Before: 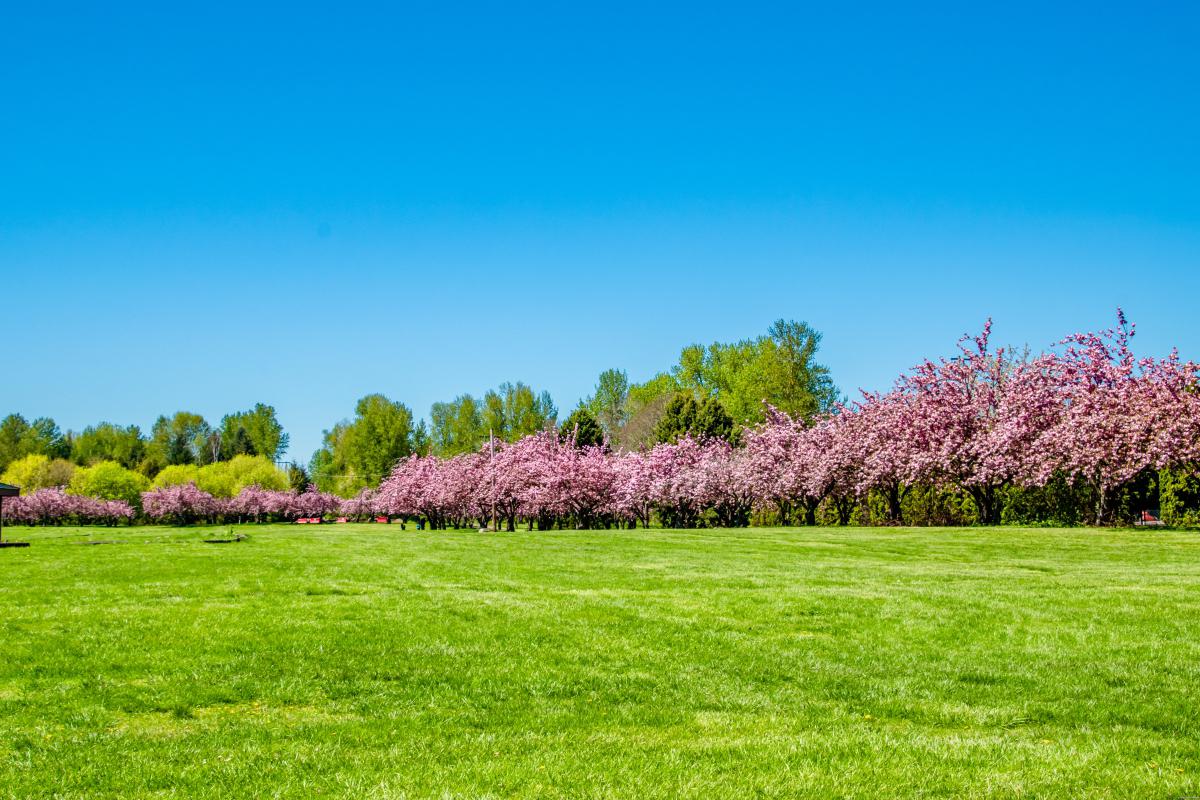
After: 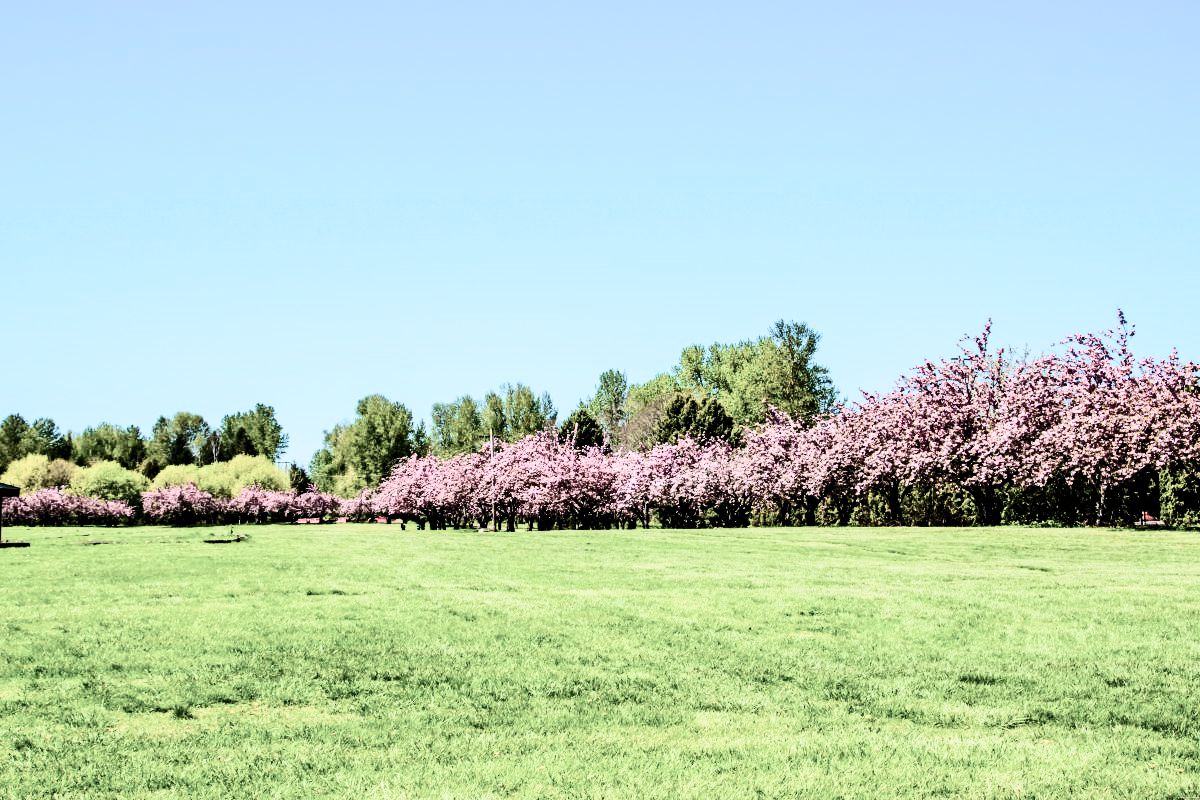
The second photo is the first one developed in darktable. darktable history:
contrast brightness saturation: contrast 0.399, brightness 0.106, saturation 0.209
filmic rgb: black relative exposure -5.04 EV, white relative exposure 3.95 EV, hardness 2.88, contrast 1.409, highlights saturation mix -18.77%, color science v4 (2020)
